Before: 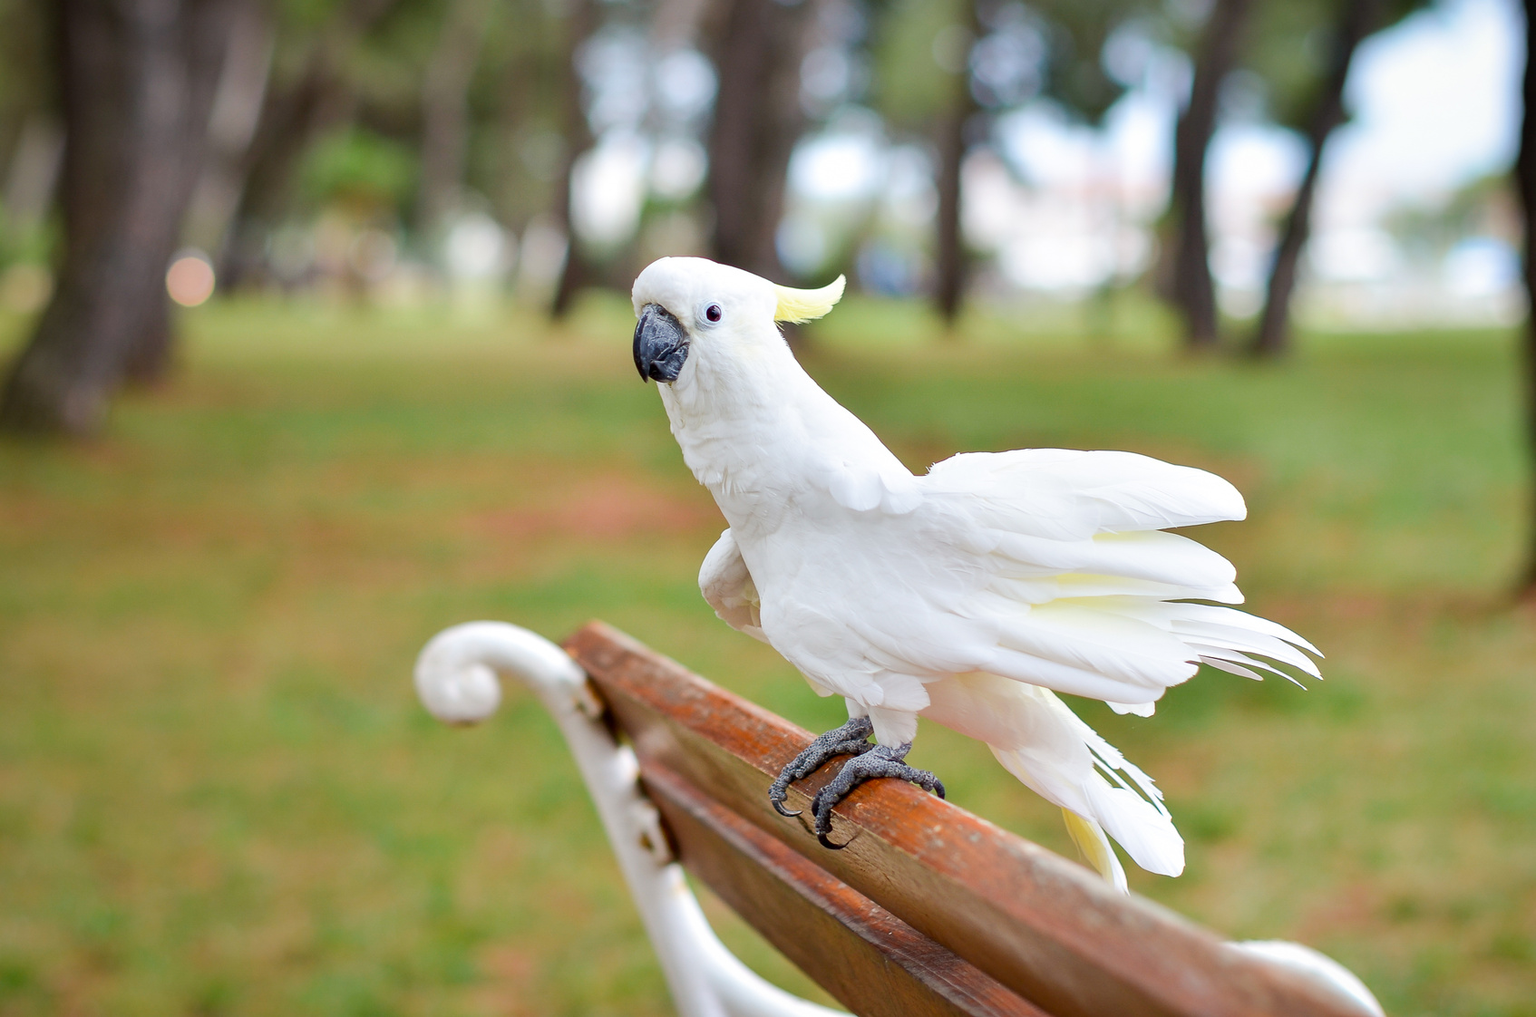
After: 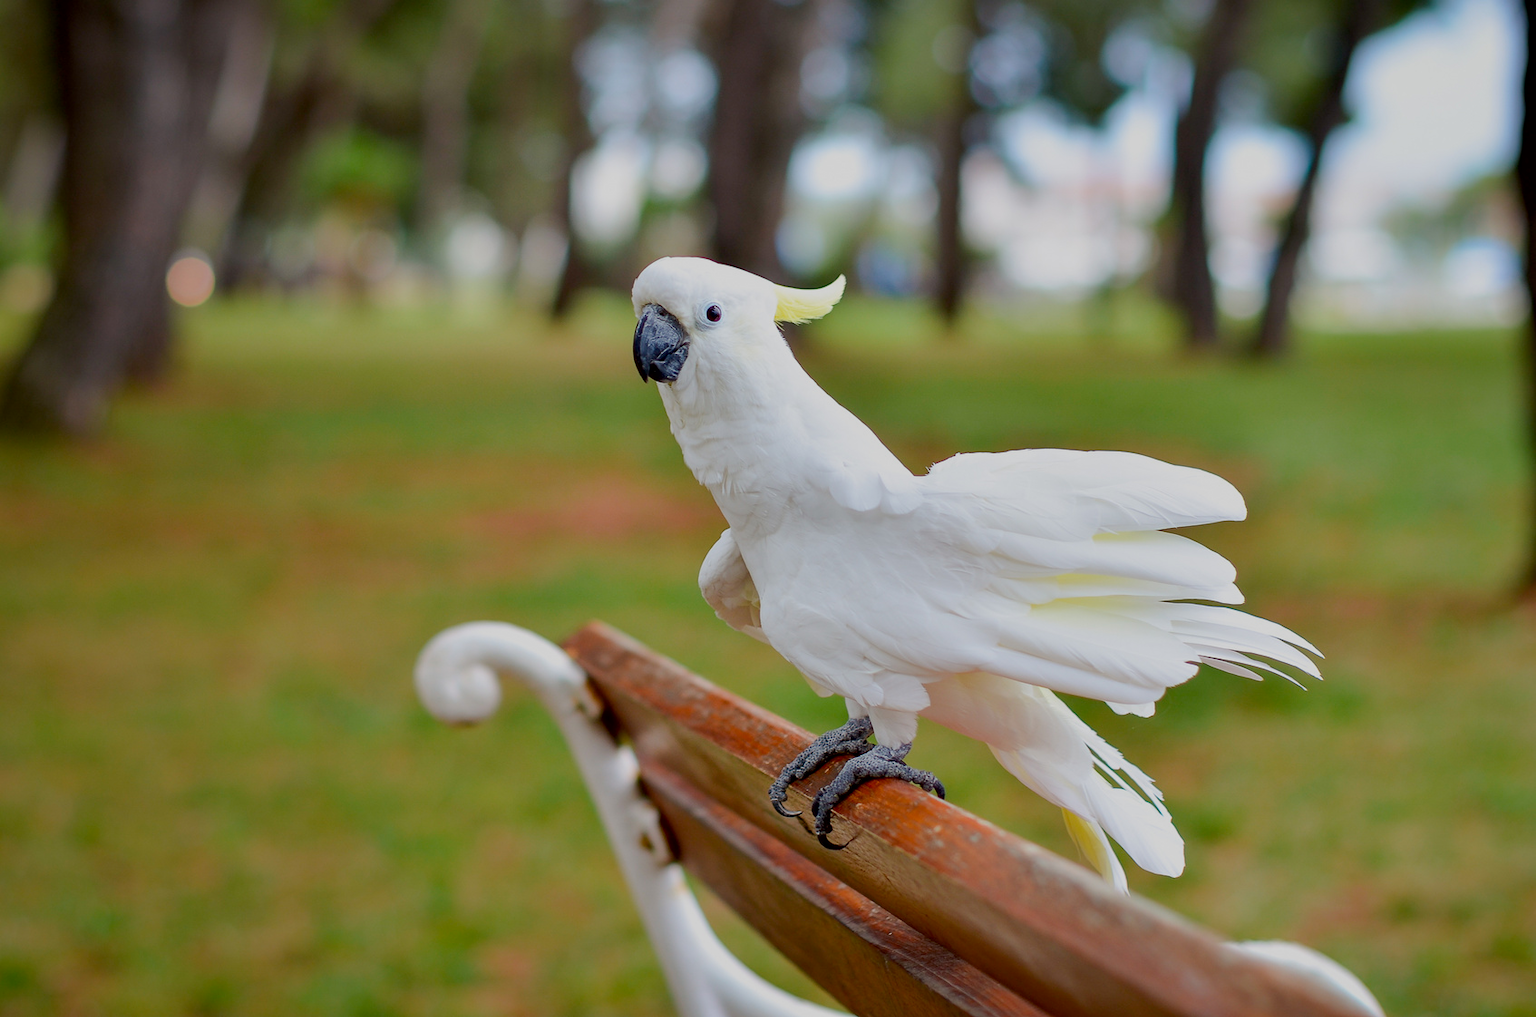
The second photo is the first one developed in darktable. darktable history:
exposure: black level correction 0.009, exposure -0.637 EV, compensate highlight preservation false
contrast brightness saturation: saturation 0.18
